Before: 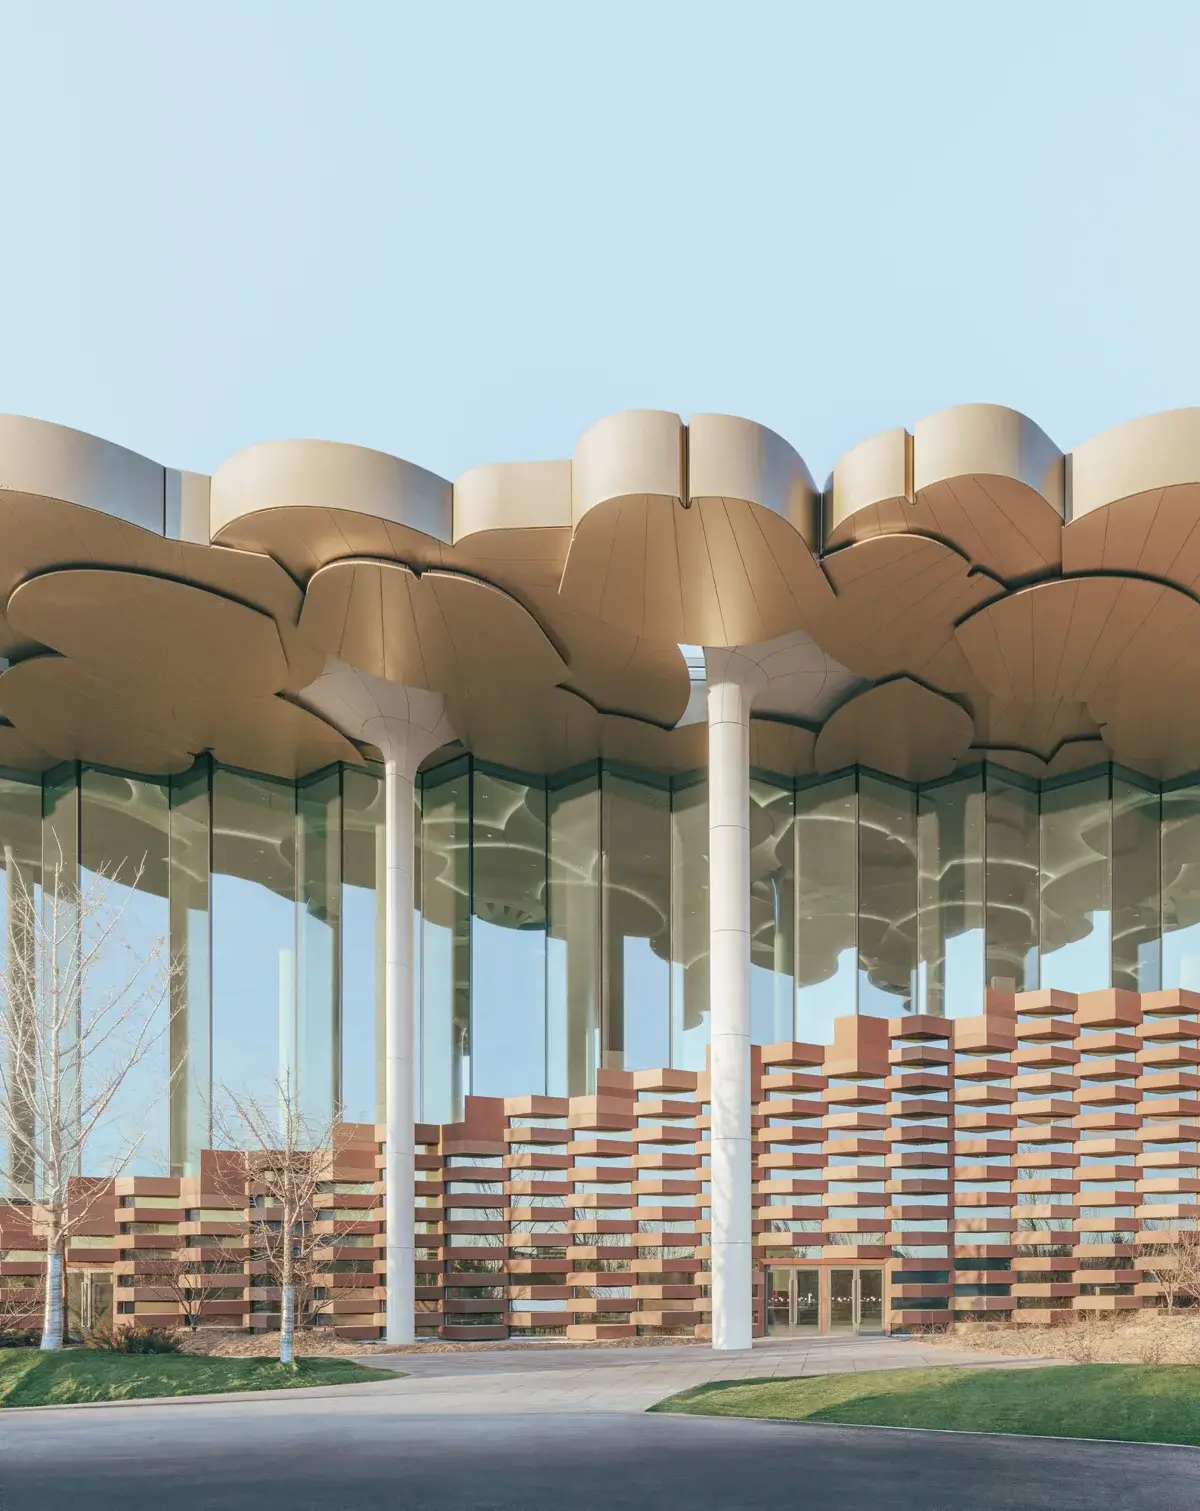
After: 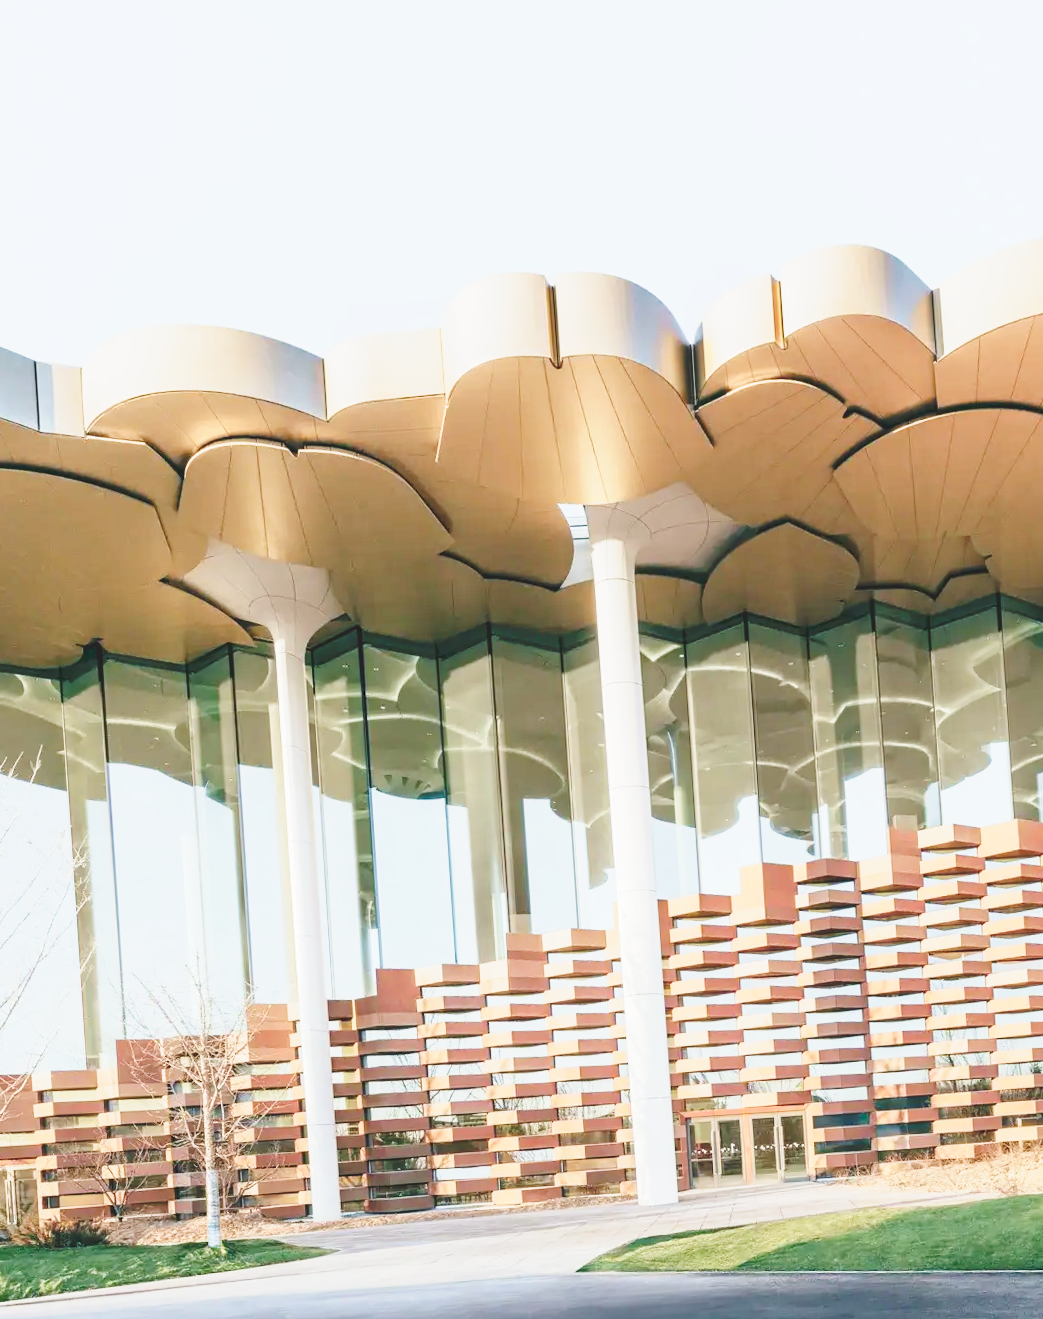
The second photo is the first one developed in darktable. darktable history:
tone curve: curves: ch0 [(0, 0) (0.003, 0.037) (0.011, 0.061) (0.025, 0.104) (0.044, 0.145) (0.069, 0.145) (0.1, 0.127) (0.136, 0.175) (0.177, 0.207) (0.224, 0.252) (0.277, 0.341) (0.335, 0.446) (0.399, 0.554) (0.468, 0.658) (0.543, 0.757) (0.623, 0.843) (0.709, 0.919) (0.801, 0.958) (0.898, 0.975) (1, 1)], preserve colors none
crop and rotate: angle 3.74°, left 6.085%, top 5.695%
